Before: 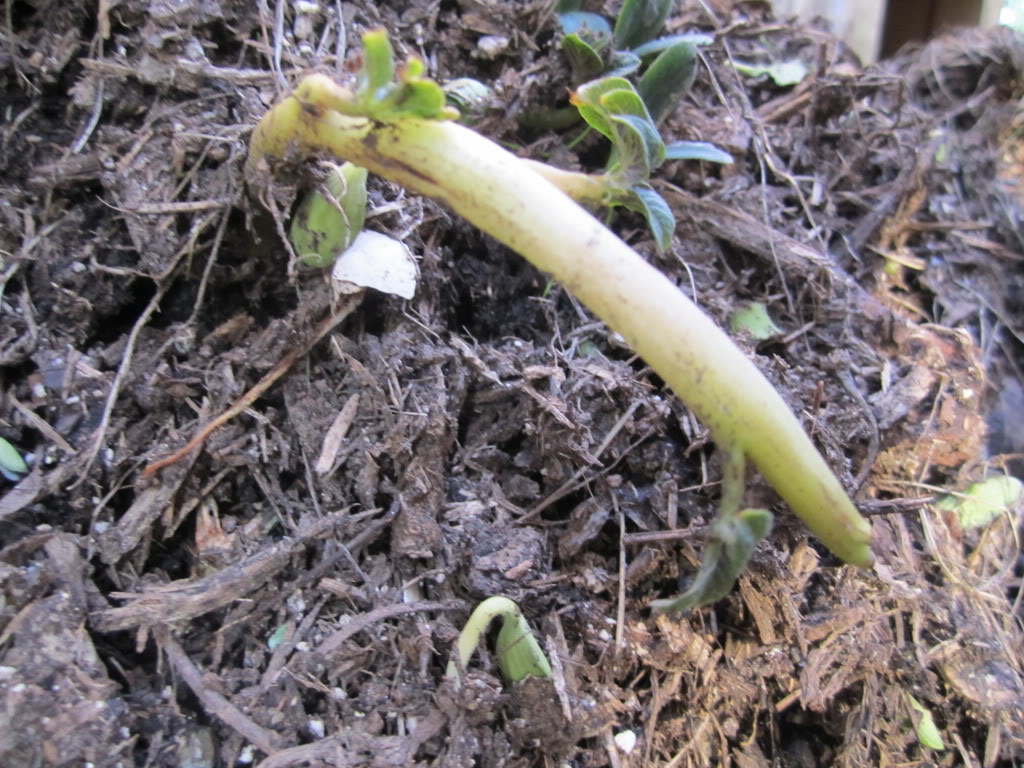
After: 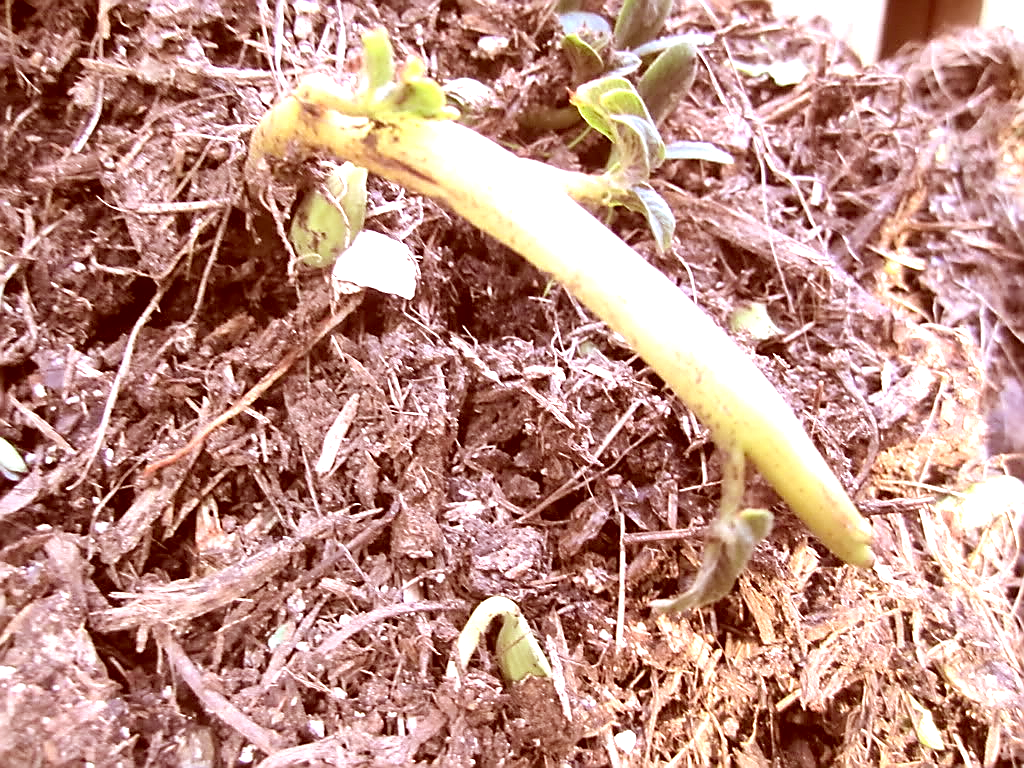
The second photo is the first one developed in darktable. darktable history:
sharpen: radius 1.405, amount 1.264, threshold 0.823
color zones: curves: ch0 [(0, 0.5) (0.143, 0.5) (0.286, 0.5) (0.429, 0.5) (0.571, 0.5) (0.714, 0.476) (0.857, 0.5) (1, 0.5)]; ch2 [(0, 0.5) (0.143, 0.5) (0.286, 0.5) (0.429, 0.5) (0.571, 0.5) (0.714, 0.487) (0.857, 0.5) (1, 0.5)]
exposure: black level correction 0, exposure 1.193 EV, compensate exposure bias true, compensate highlight preservation false
color correction: highlights a* 9.09, highlights b* 8.58, shadows a* 39.86, shadows b* 39.82, saturation 0.802
